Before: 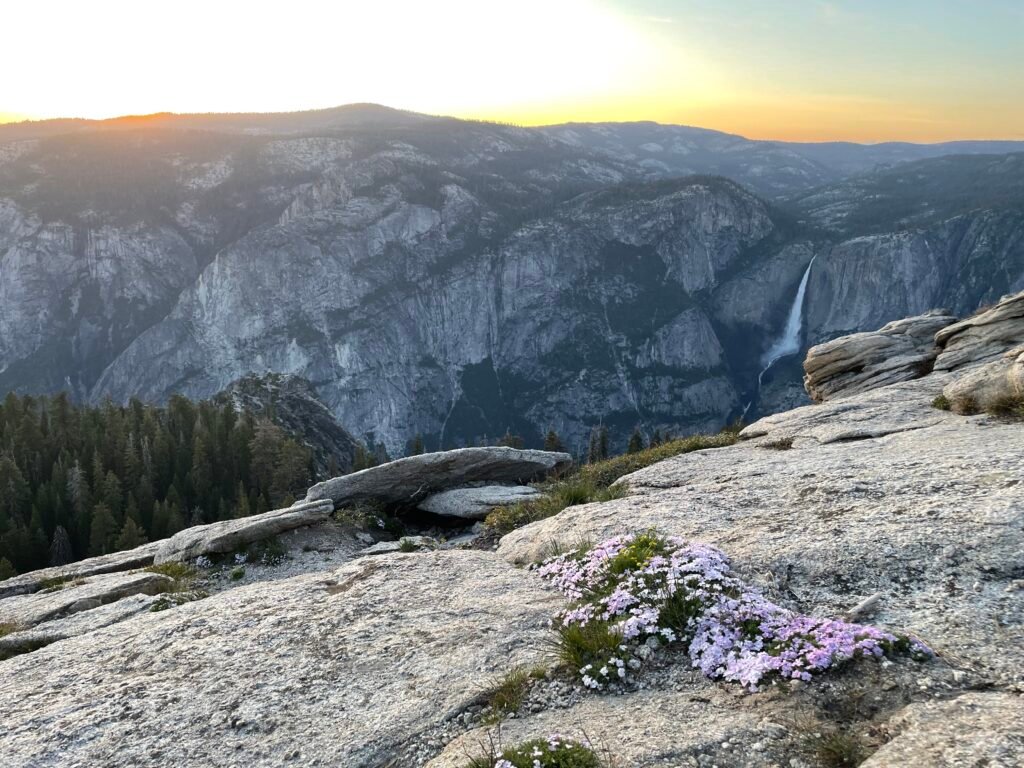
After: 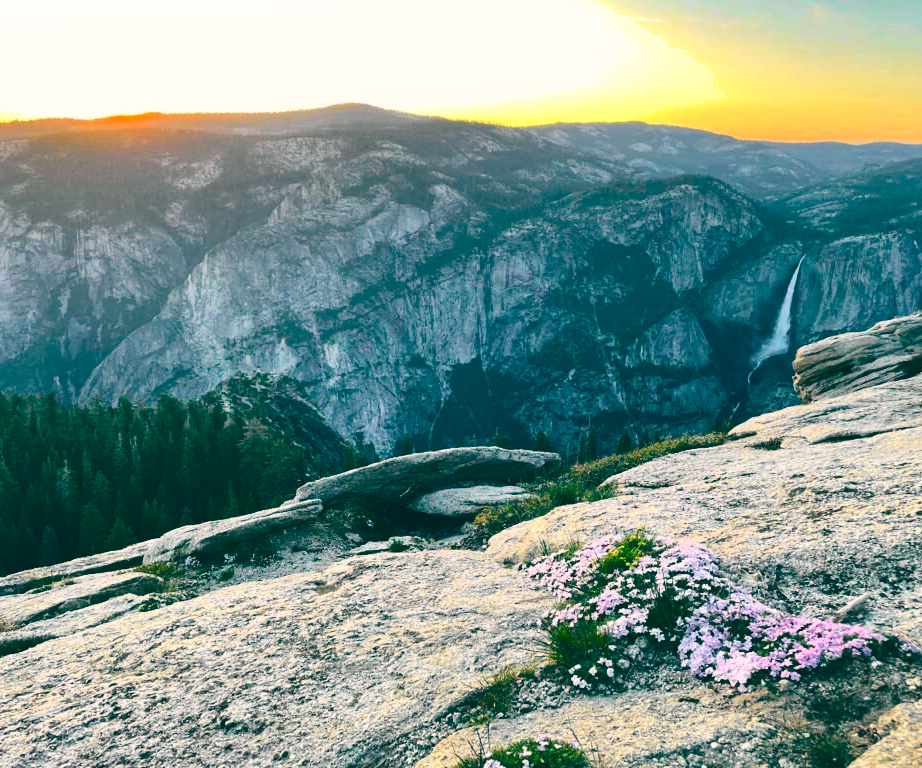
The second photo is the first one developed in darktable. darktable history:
tone curve: curves: ch0 [(0, 0.023) (0.103, 0.087) (0.295, 0.297) (0.445, 0.531) (0.553, 0.665) (0.735, 0.843) (0.994, 1)]; ch1 [(0, 0) (0.427, 0.346) (0.456, 0.426) (0.484, 0.483) (0.509, 0.514) (0.535, 0.56) (0.581, 0.632) (0.646, 0.715) (1, 1)]; ch2 [(0, 0) (0.369, 0.388) (0.449, 0.431) (0.501, 0.495) (0.533, 0.518) (0.572, 0.612) (0.677, 0.752) (1, 1)], color space Lab, independent channels, preserve colors none
crop and rotate: left 1.088%, right 8.807%
color balance: lift [1.005, 0.99, 1.007, 1.01], gamma [1, 0.979, 1.011, 1.021], gain [0.923, 1.098, 1.025, 0.902], input saturation 90.45%, contrast 7.73%, output saturation 105.91%
shadows and highlights: radius 100.41, shadows 50.55, highlights -64.36, highlights color adjustment 49.82%, soften with gaussian
